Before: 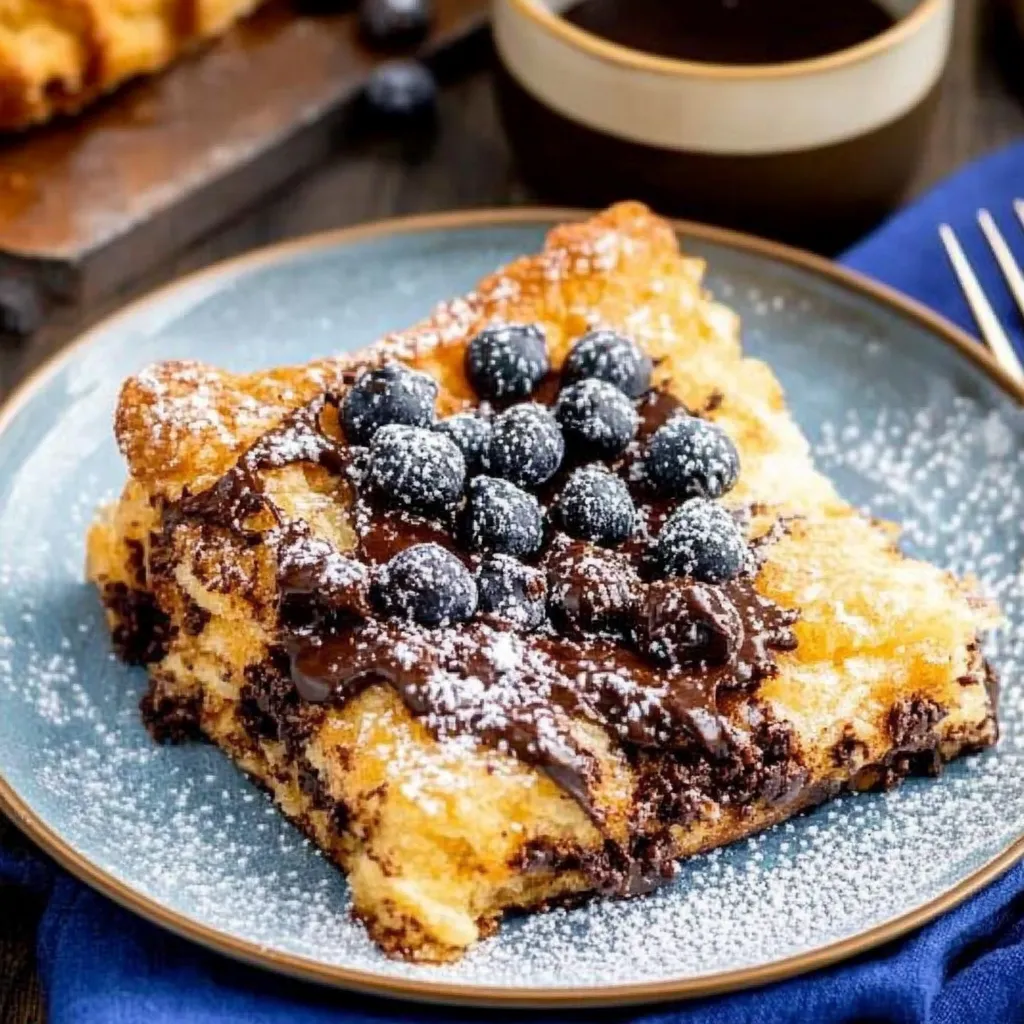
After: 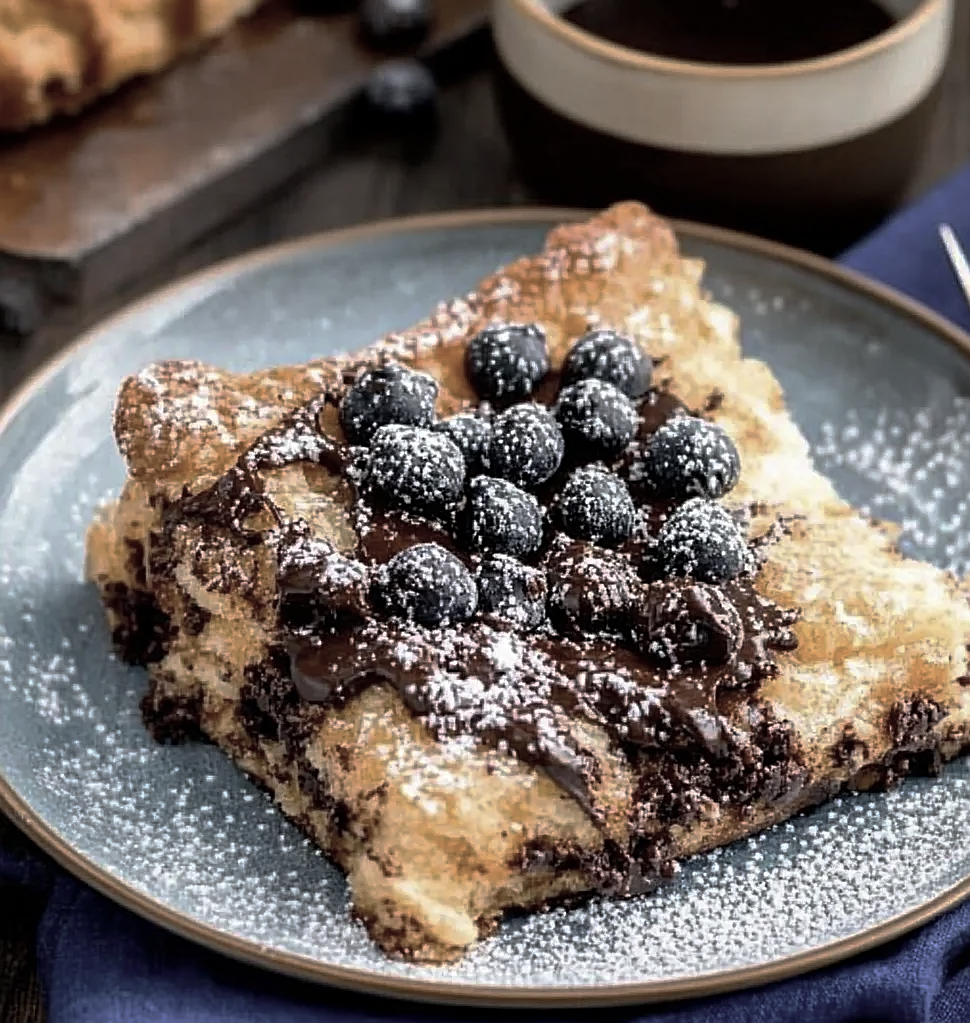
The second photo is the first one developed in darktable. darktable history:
sharpen: on, module defaults
base curve: curves: ch0 [(0, 0) (0.595, 0.418) (1, 1)], preserve colors none
crop and rotate: left 0%, right 5.233%
color zones: curves: ch1 [(0, 0.292) (0.001, 0.292) (0.2, 0.264) (0.4, 0.248) (0.6, 0.248) (0.8, 0.264) (0.999, 0.292) (1, 0.292)]
